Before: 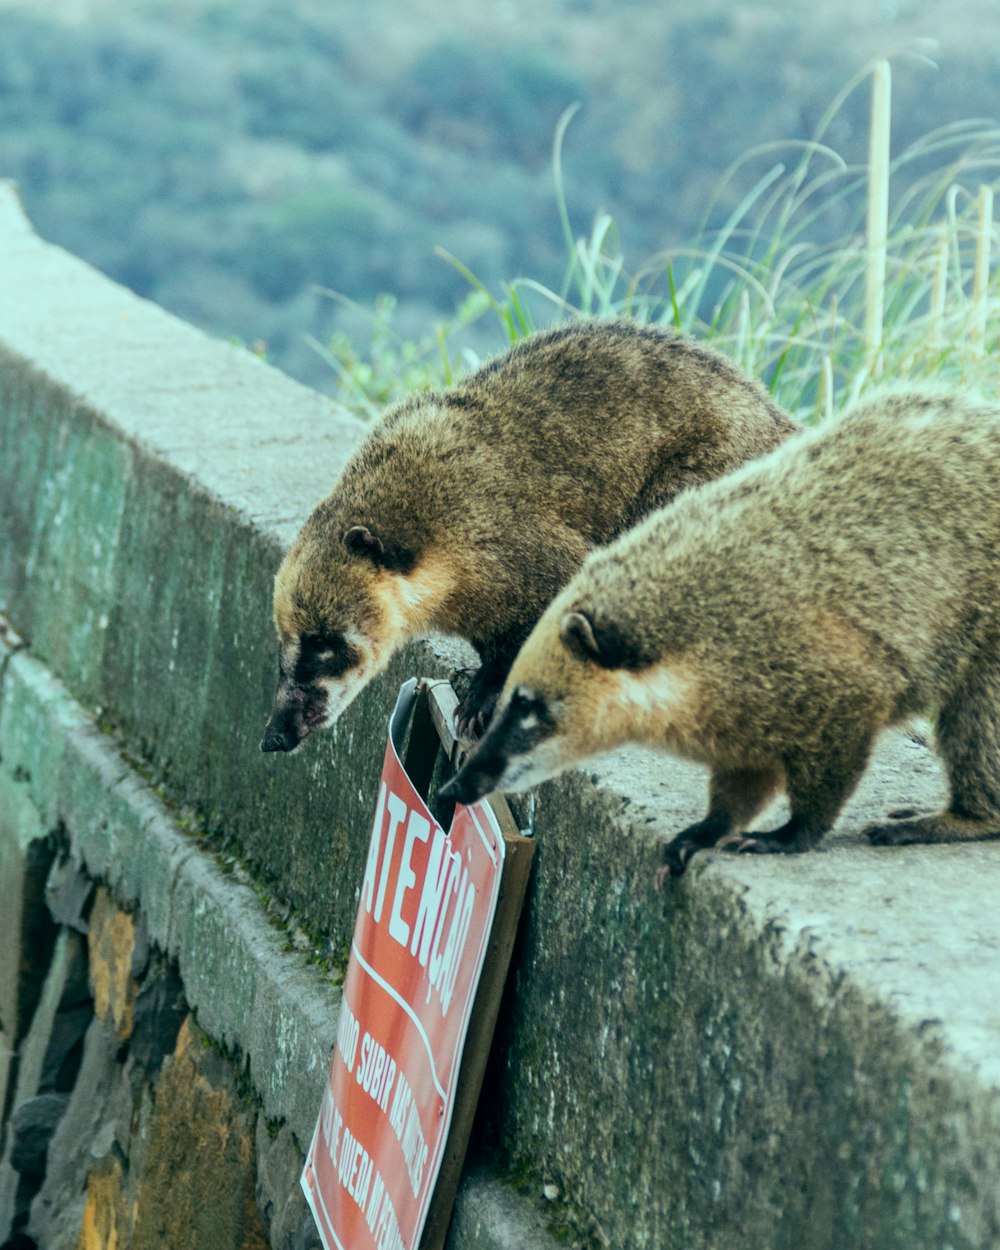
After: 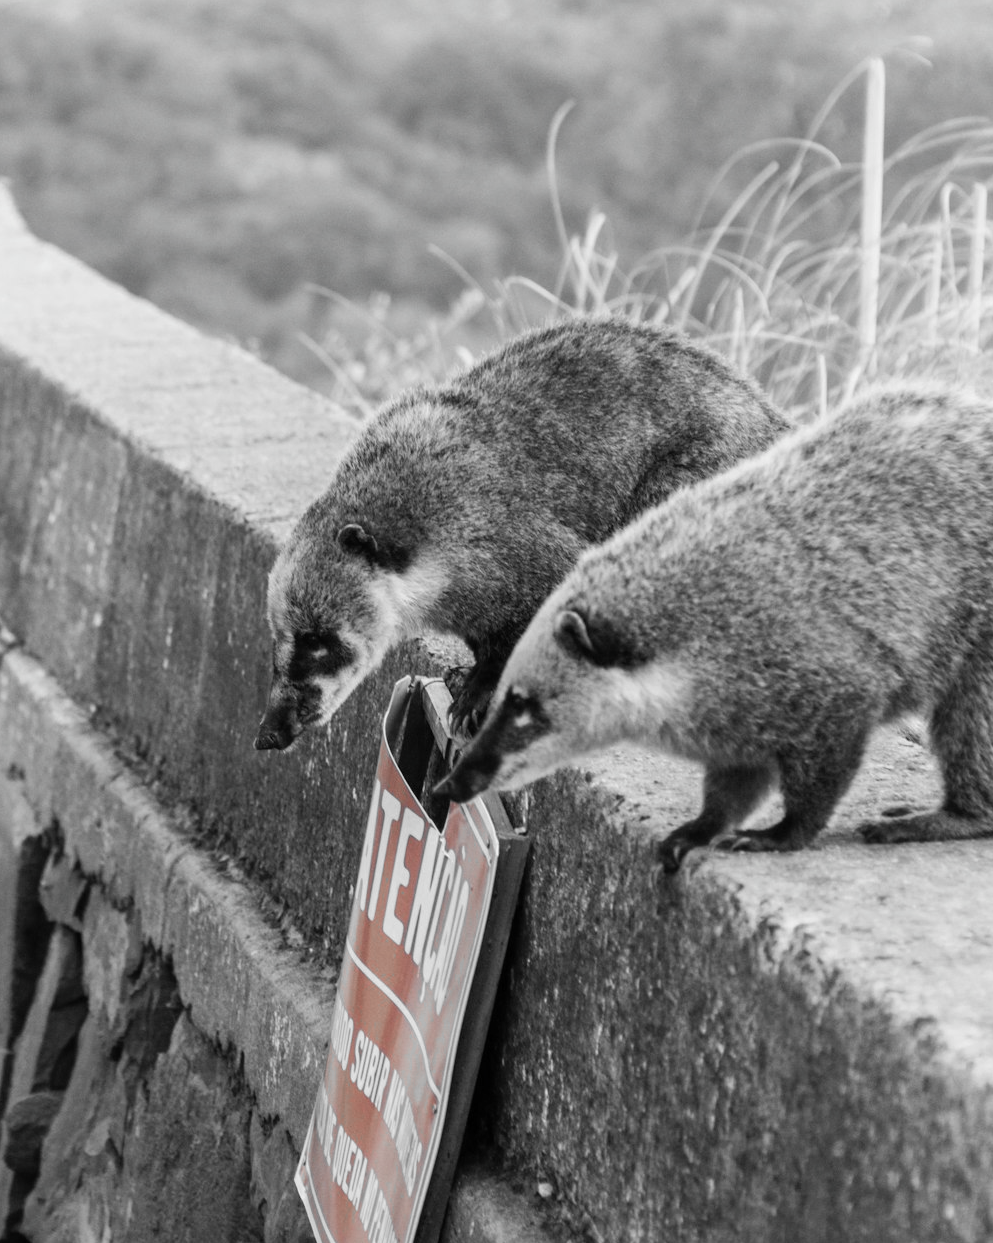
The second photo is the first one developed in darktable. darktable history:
color zones: curves: ch1 [(0, 0.006) (0.094, 0.285) (0.171, 0.001) (0.429, 0.001) (0.571, 0.003) (0.714, 0.004) (0.857, 0.004) (1, 0.006)]
crop and rotate: left 0.614%, top 0.179%, bottom 0.309%
